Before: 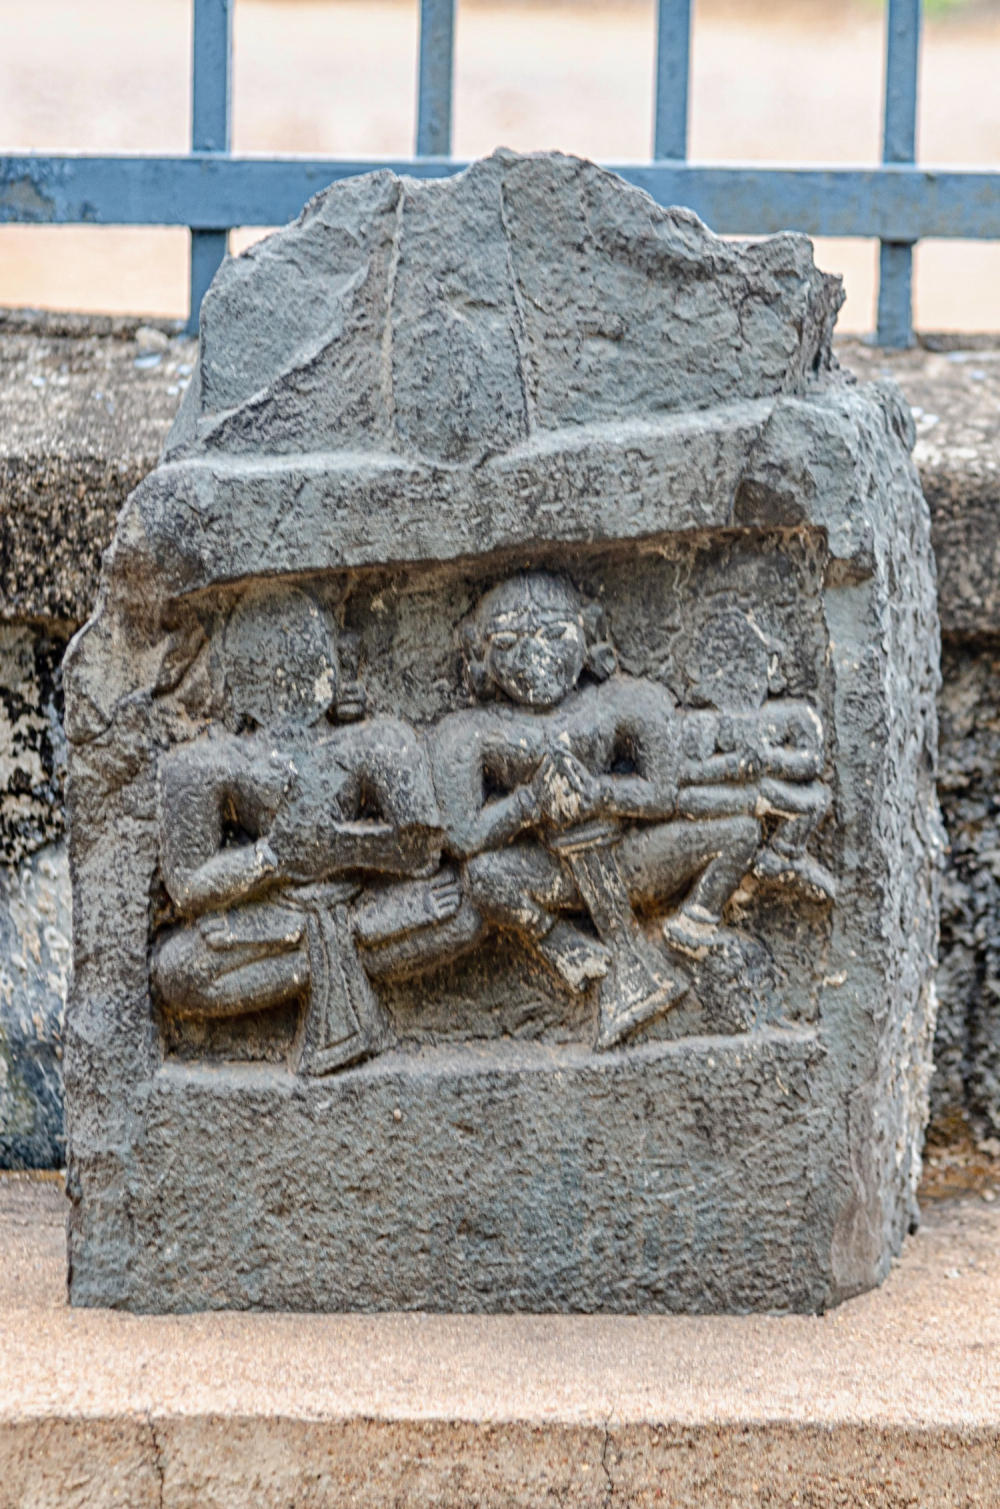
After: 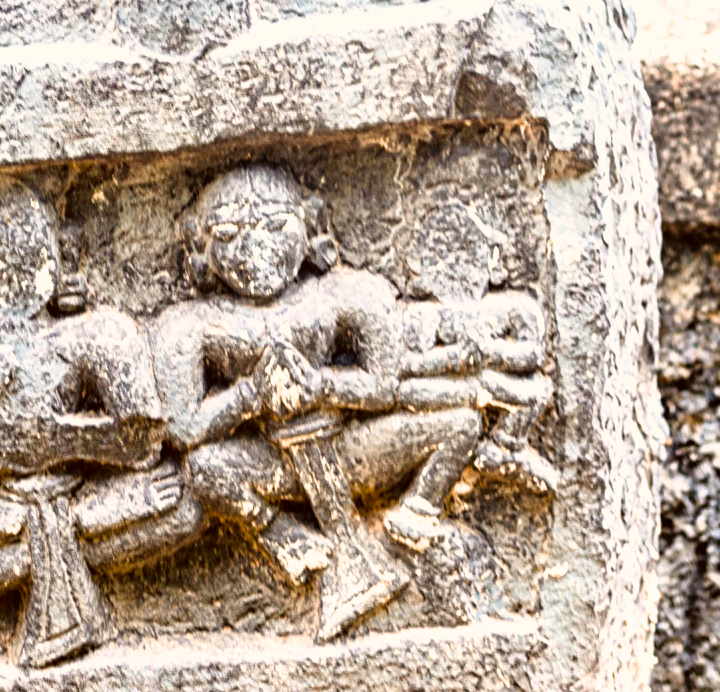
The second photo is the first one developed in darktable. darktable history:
exposure: black level correction 0, exposure 0.95 EV, compensate exposure bias true, compensate highlight preservation false
color correction: highlights a* 6.27, highlights b* 8.19, shadows a* 5.94, shadows b* 7.23, saturation 0.9
color balance rgb: linear chroma grading › global chroma 15%, perceptual saturation grading › global saturation 30%
crop and rotate: left 27.938%, top 27.046%, bottom 27.046%
filmic rgb: black relative exposure -9.08 EV, white relative exposure 2.3 EV, hardness 7.49
